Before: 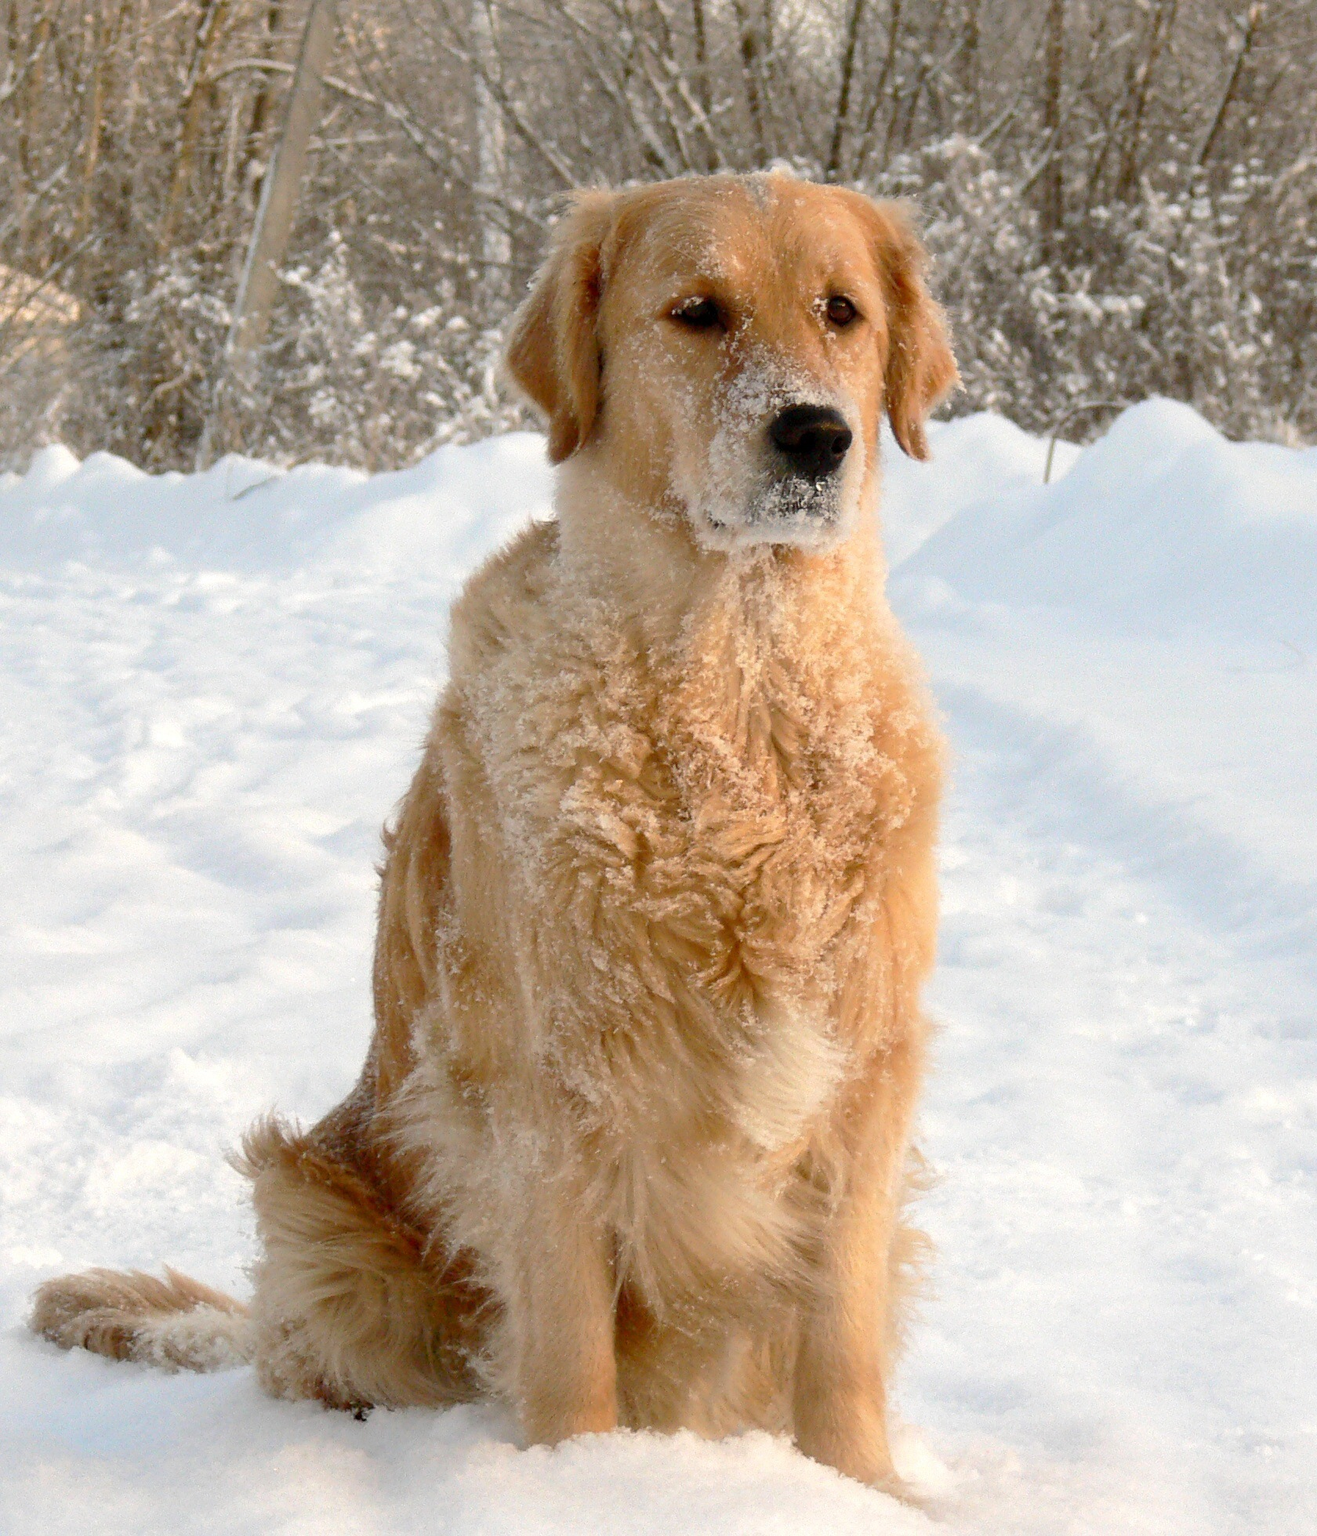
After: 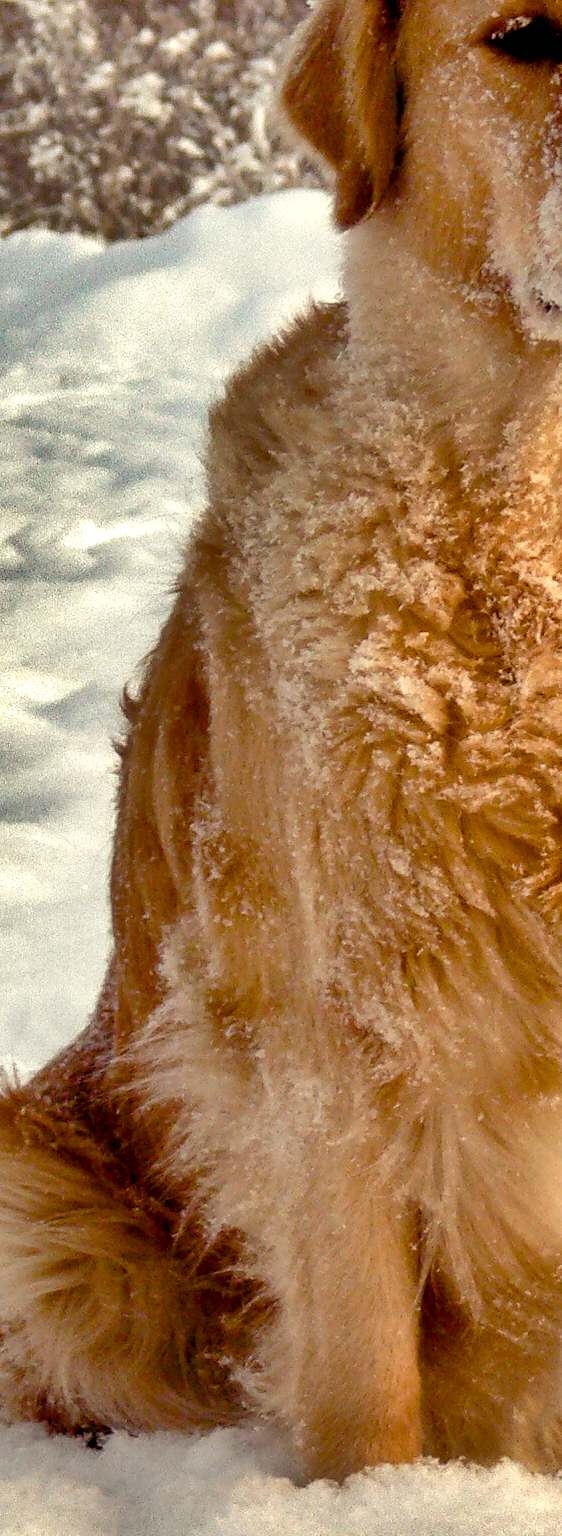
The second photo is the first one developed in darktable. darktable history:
shadows and highlights: shadows 24.5, highlights -78.15, soften with gaussian
crop and rotate: left 21.77%, top 18.528%, right 44.676%, bottom 2.997%
local contrast: on, module defaults
color balance rgb: shadows lift › luminance -21.66%, shadows lift › chroma 8.98%, shadows lift › hue 283.37°, power › chroma 1.05%, power › hue 25.59°, highlights gain › luminance 6.08%, highlights gain › chroma 2.55%, highlights gain › hue 90°, global offset › luminance -0.87%, perceptual saturation grading › global saturation 25%, perceptual saturation grading › highlights -28.39%, perceptual saturation grading › shadows 33.98%
